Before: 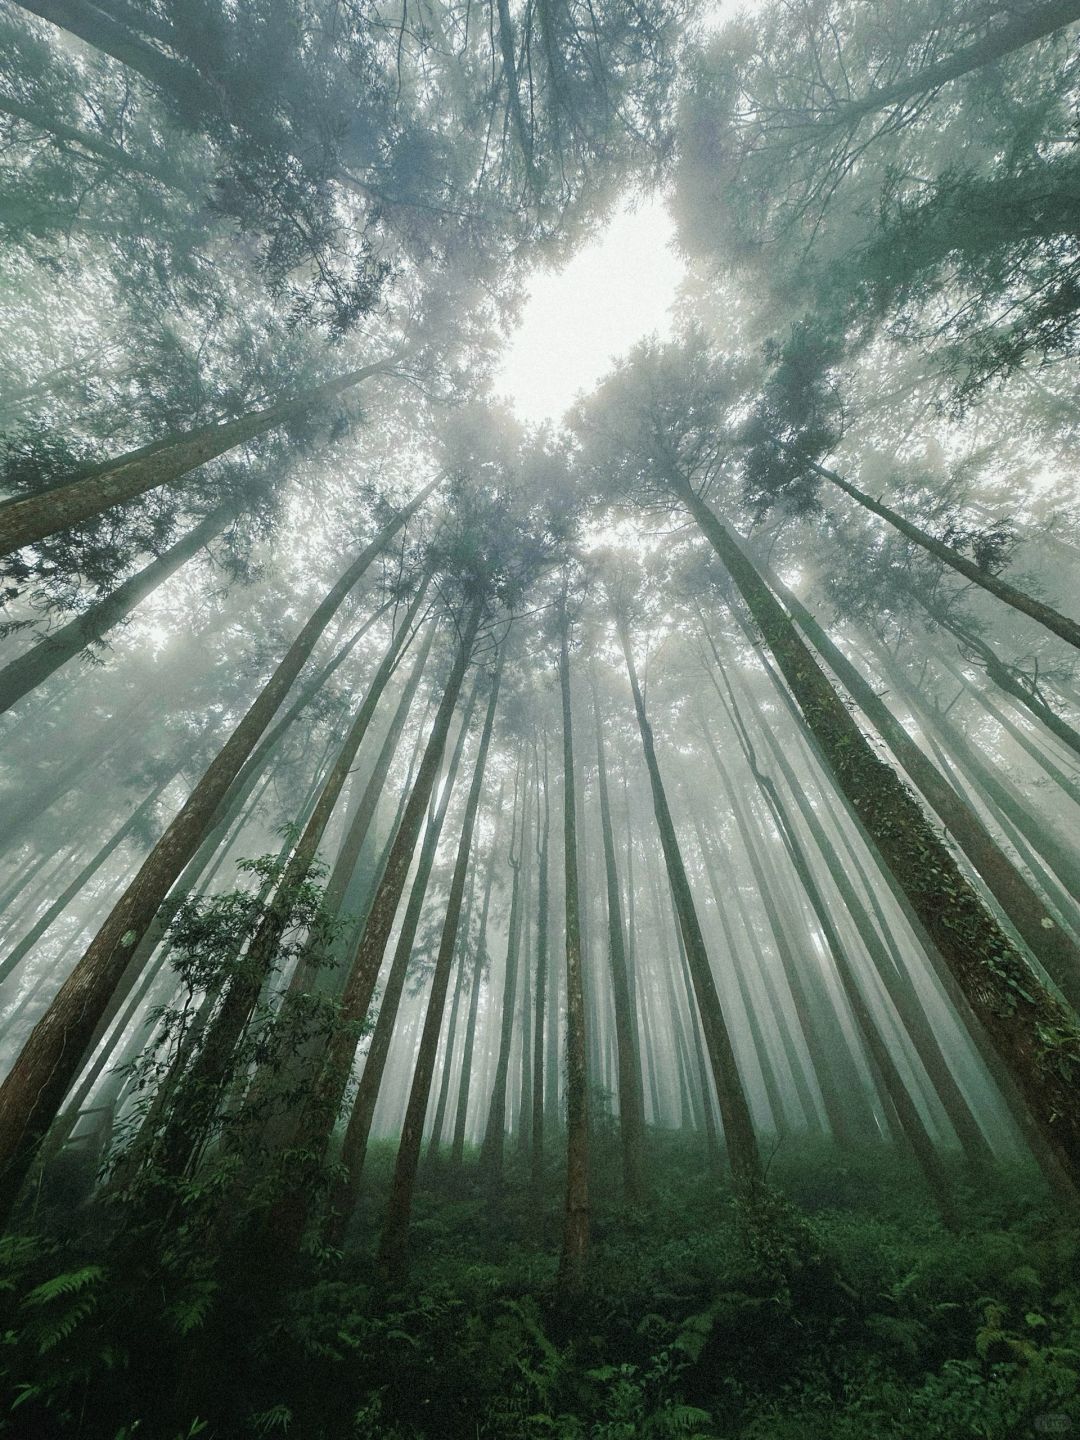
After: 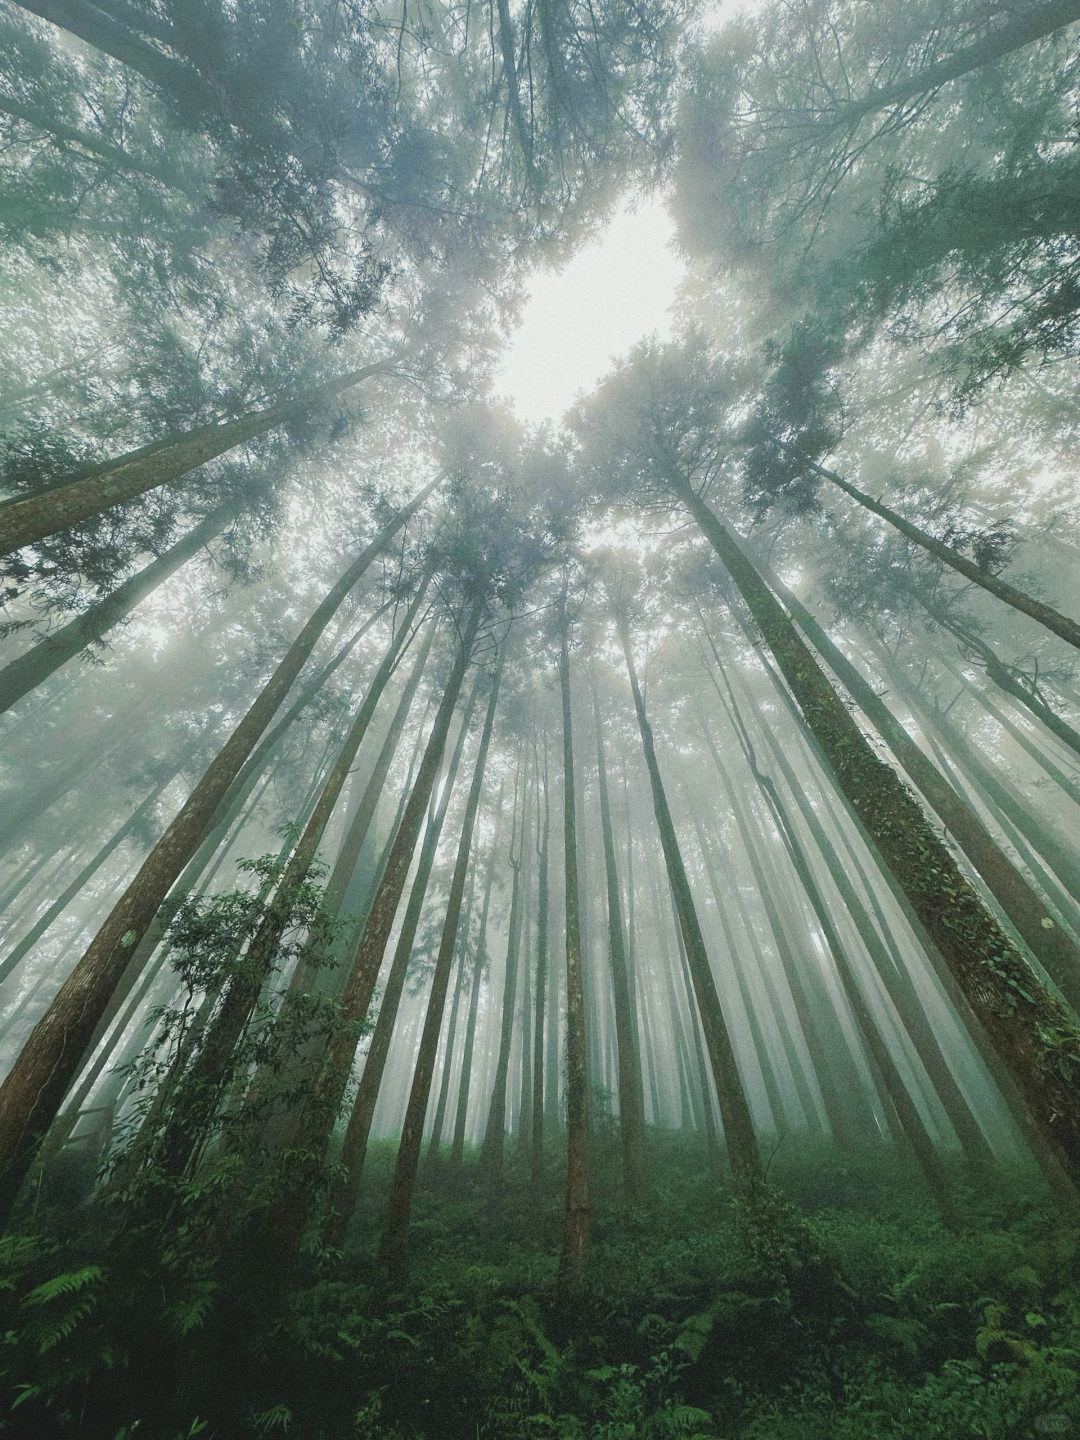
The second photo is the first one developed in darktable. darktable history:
contrast brightness saturation: contrast -0.1, brightness 0.045, saturation 0.08
